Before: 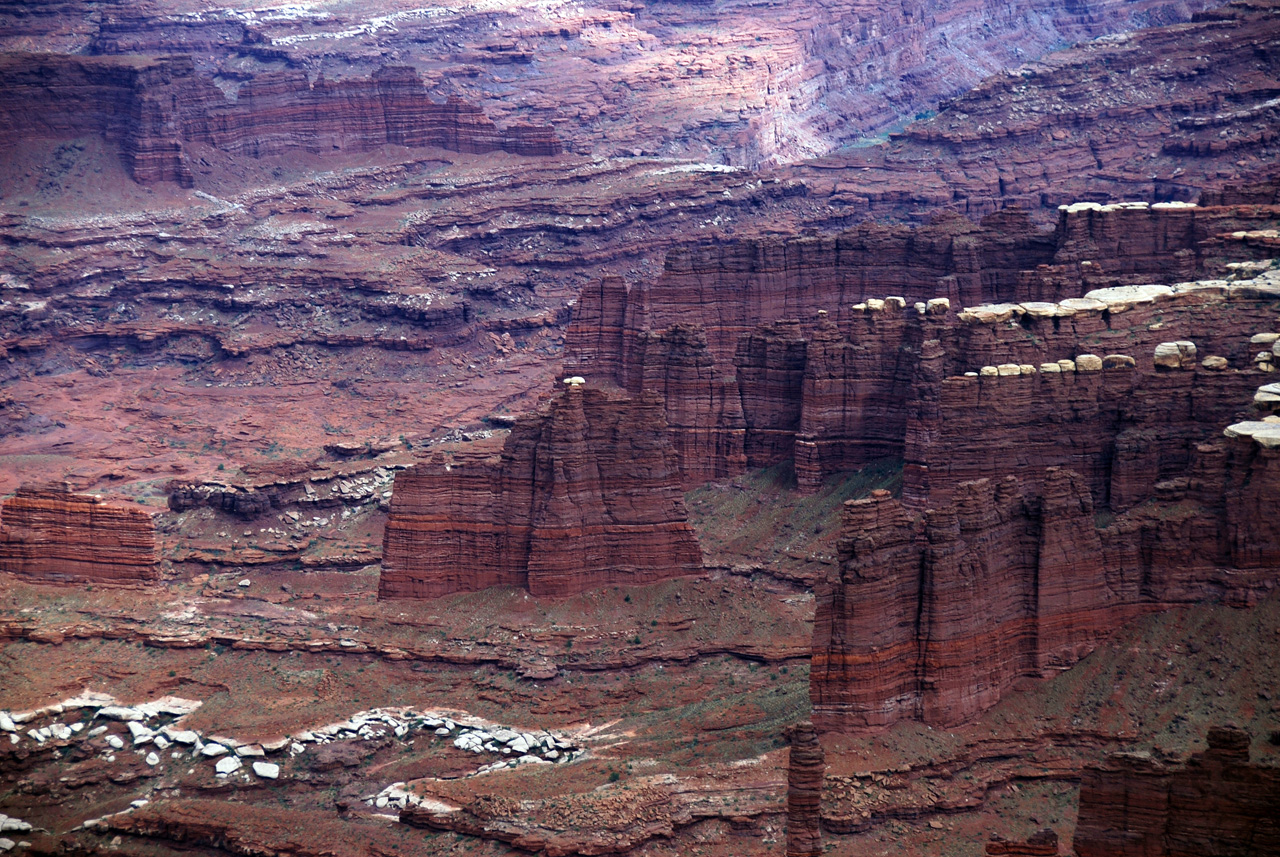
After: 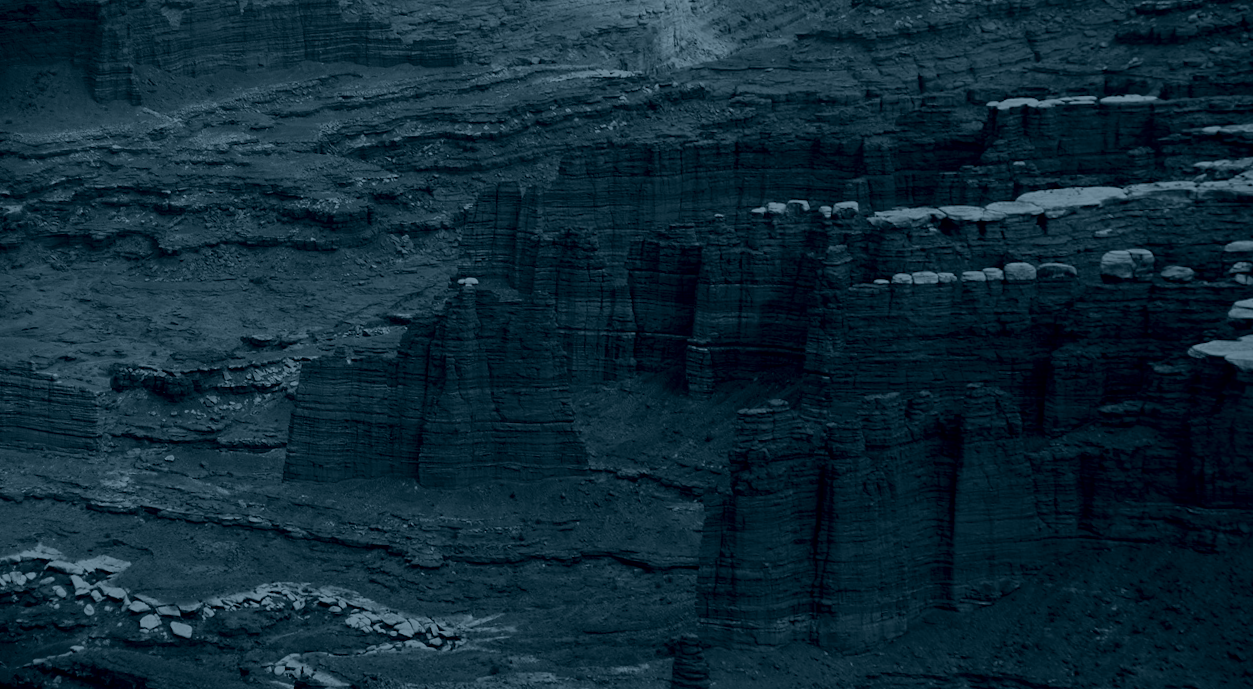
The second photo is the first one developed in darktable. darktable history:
rotate and perspective: rotation 1.69°, lens shift (vertical) -0.023, lens shift (horizontal) -0.291, crop left 0.025, crop right 0.988, crop top 0.092, crop bottom 0.842
colorize: hue 194.4°, saturation 29%, source mix 61.75%, lightness 3.98%, version 1
crop and rotate: top 6.25%
